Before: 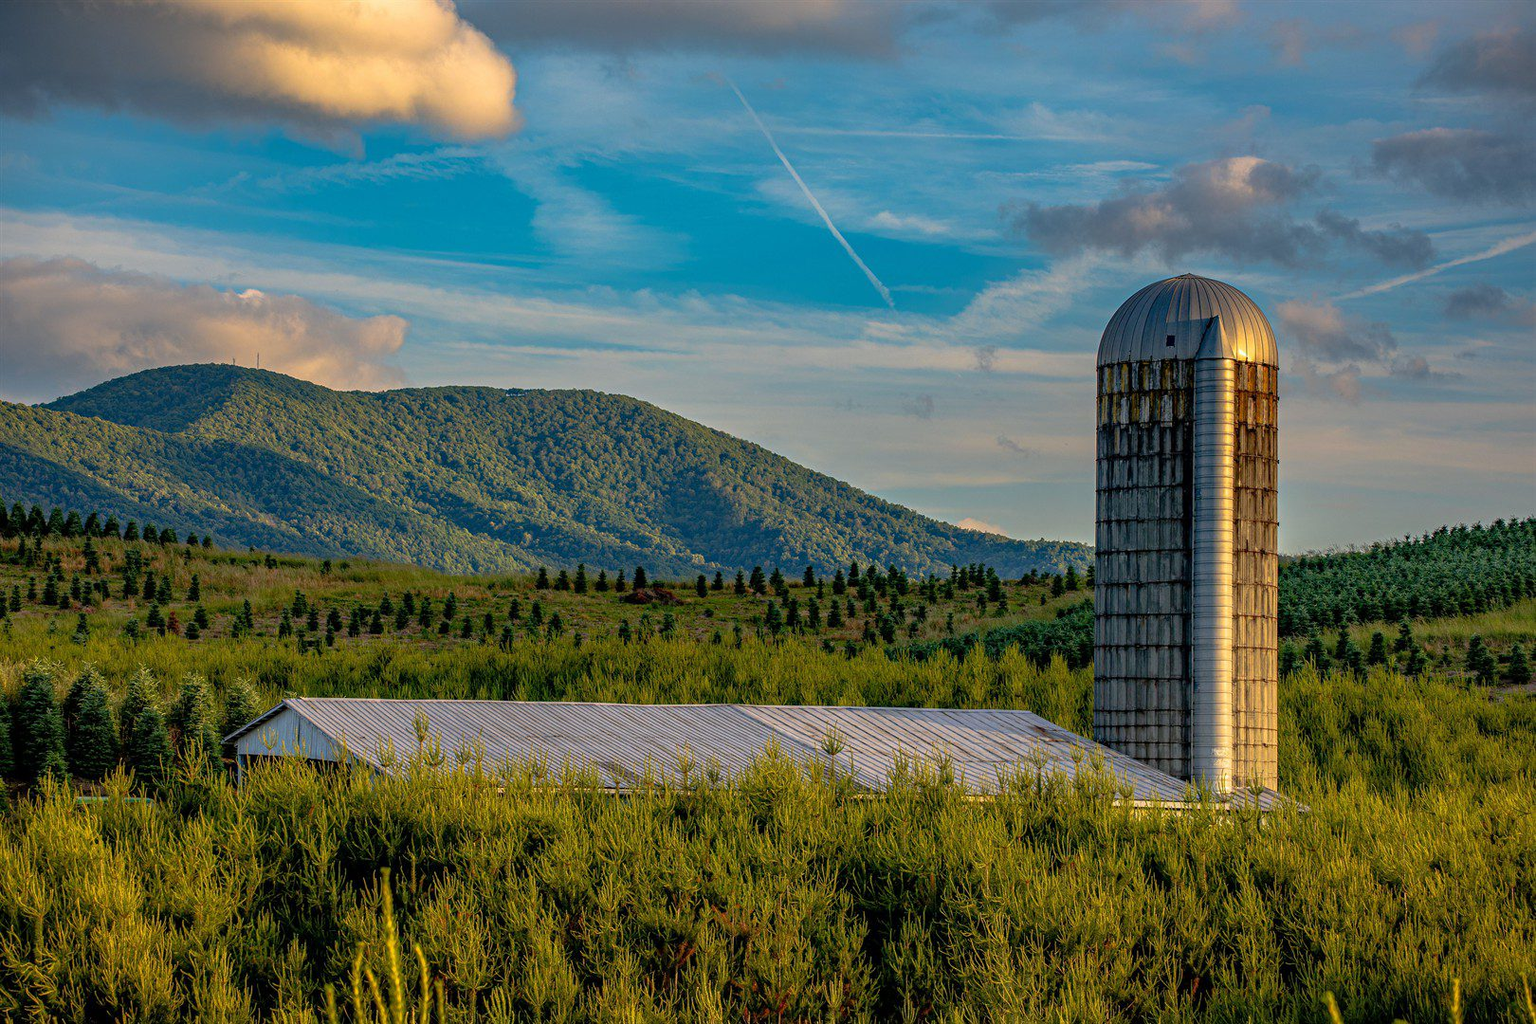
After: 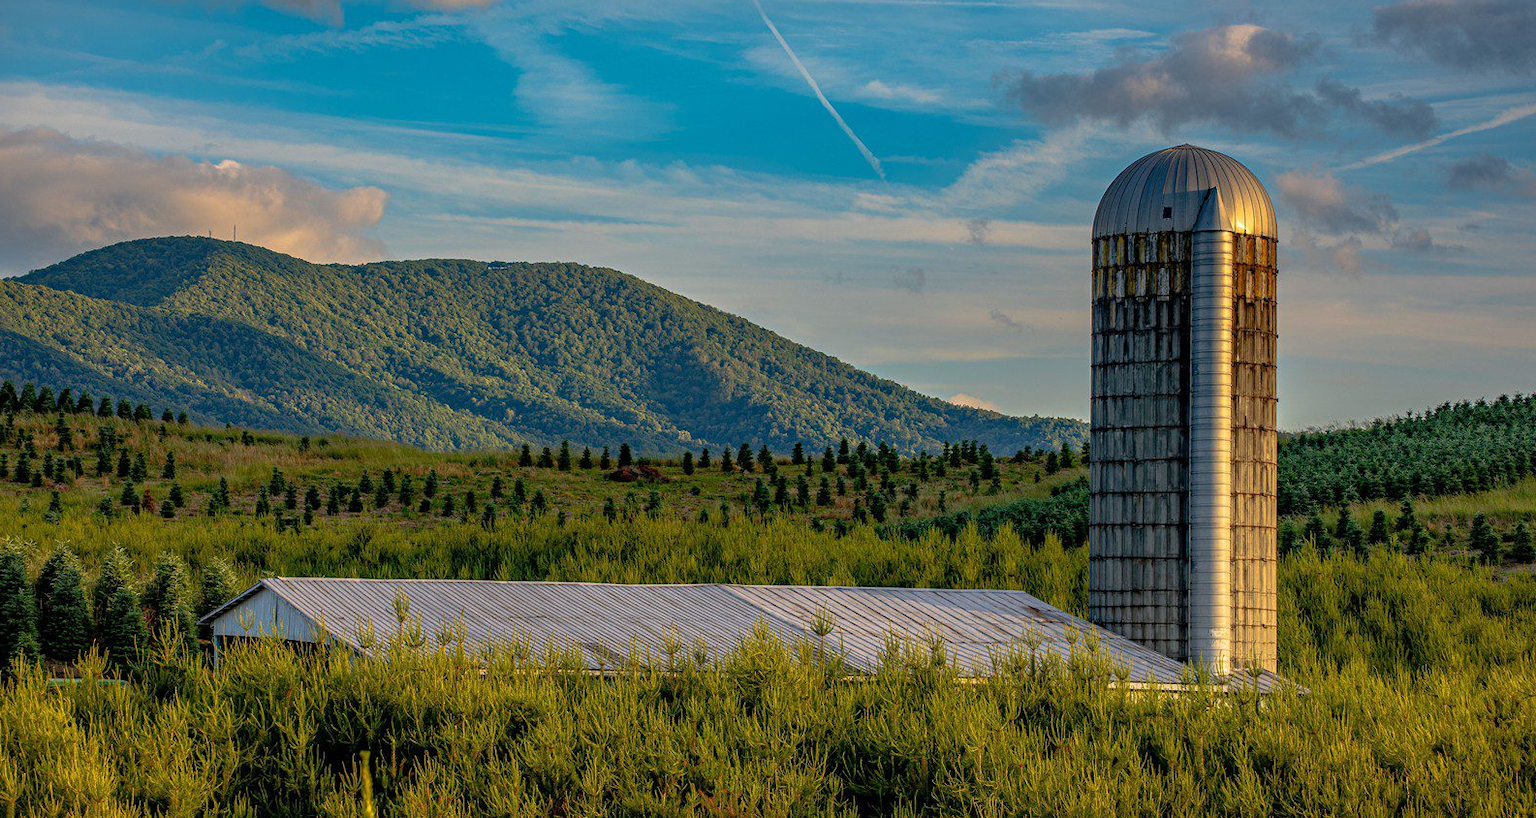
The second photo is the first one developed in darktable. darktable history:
crop and rotate: left 1.909%, top 12.969%, right 0.231%, bottom 8.779%
